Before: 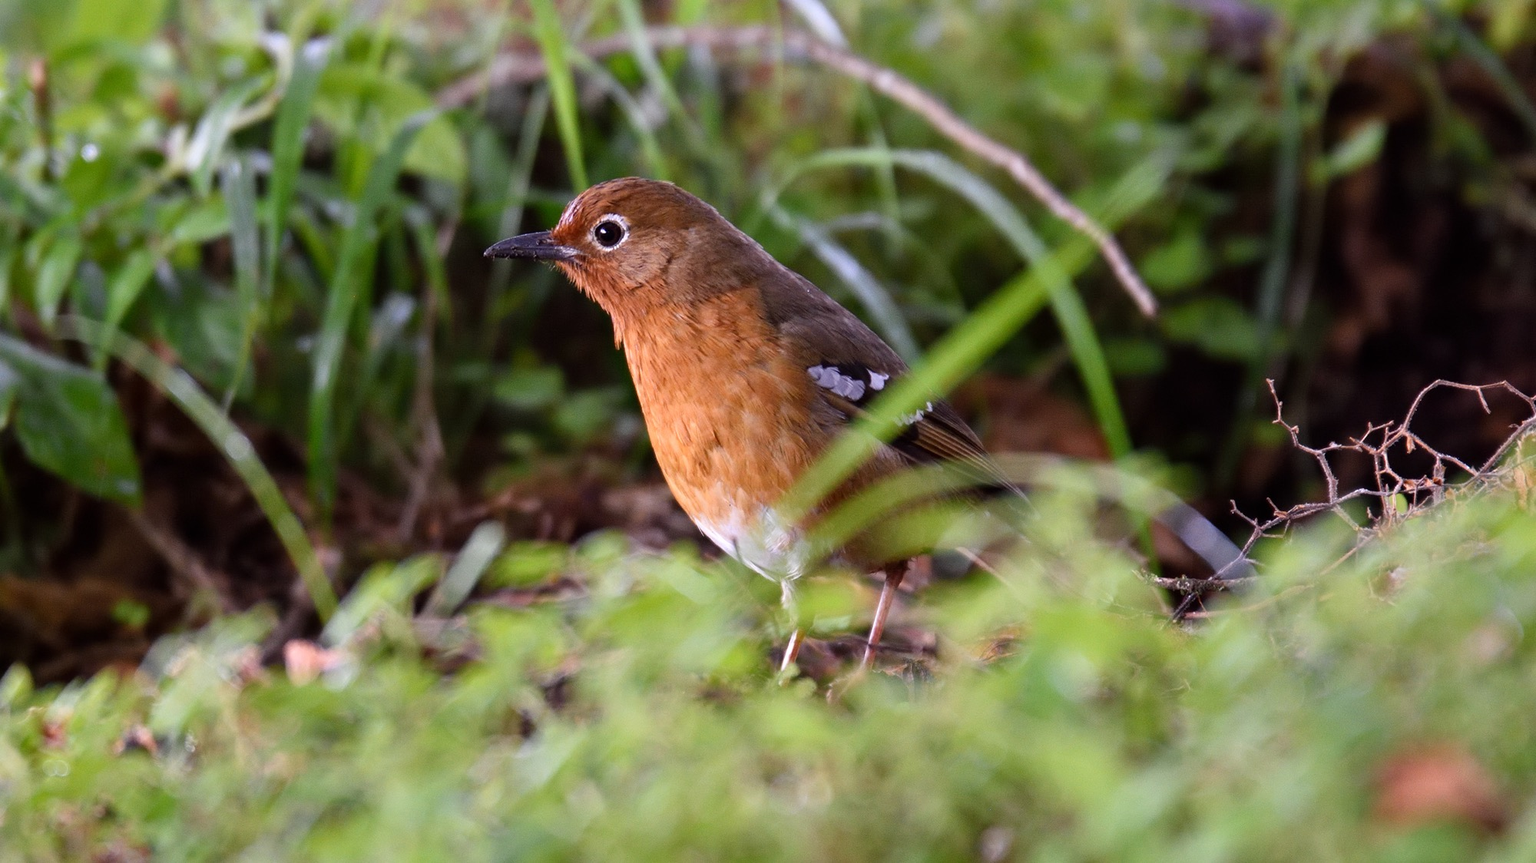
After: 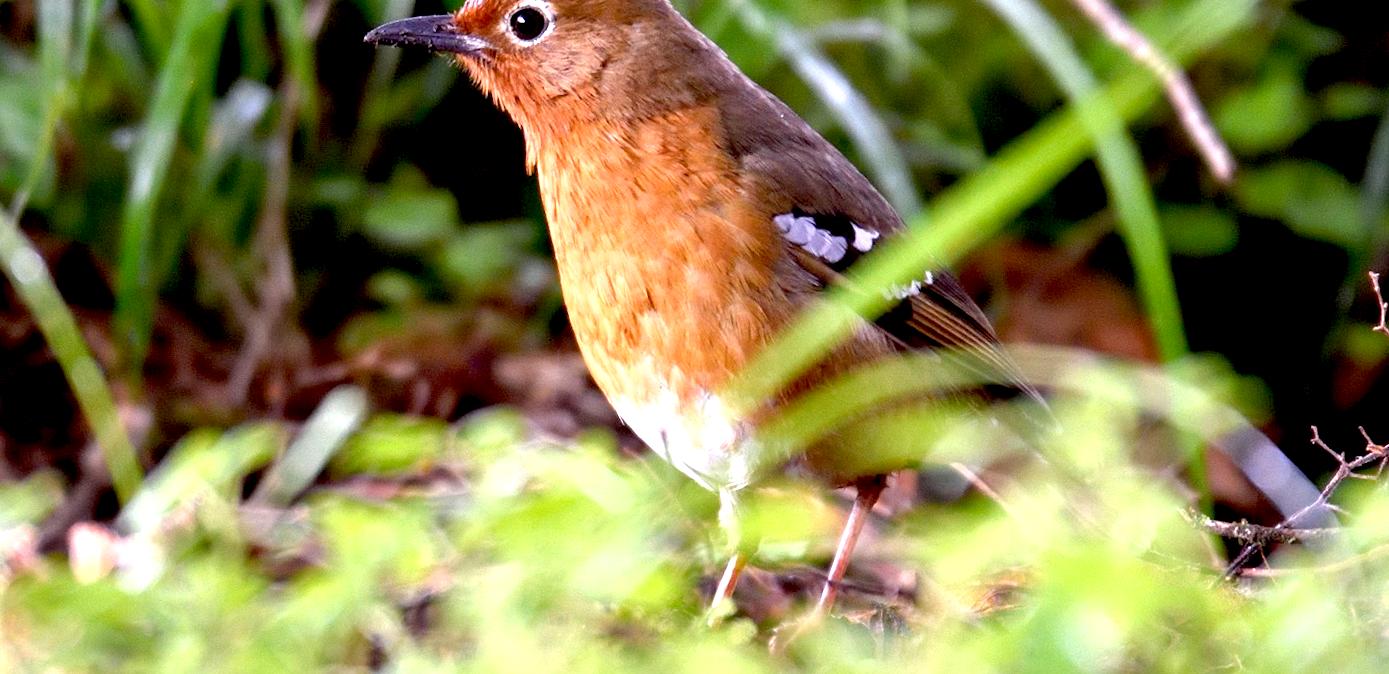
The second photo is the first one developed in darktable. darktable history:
shadows and highlights: shadows 25.32, highlights -25.4
crop and rotate: angle -4.01°, left 9.827%, top 20.617%, right 12.232%, bottom 12.067%
exposure: black level correction 0.011, exposure 1.078 EV, compensate exposure bias true, compensate highlight preservation false
